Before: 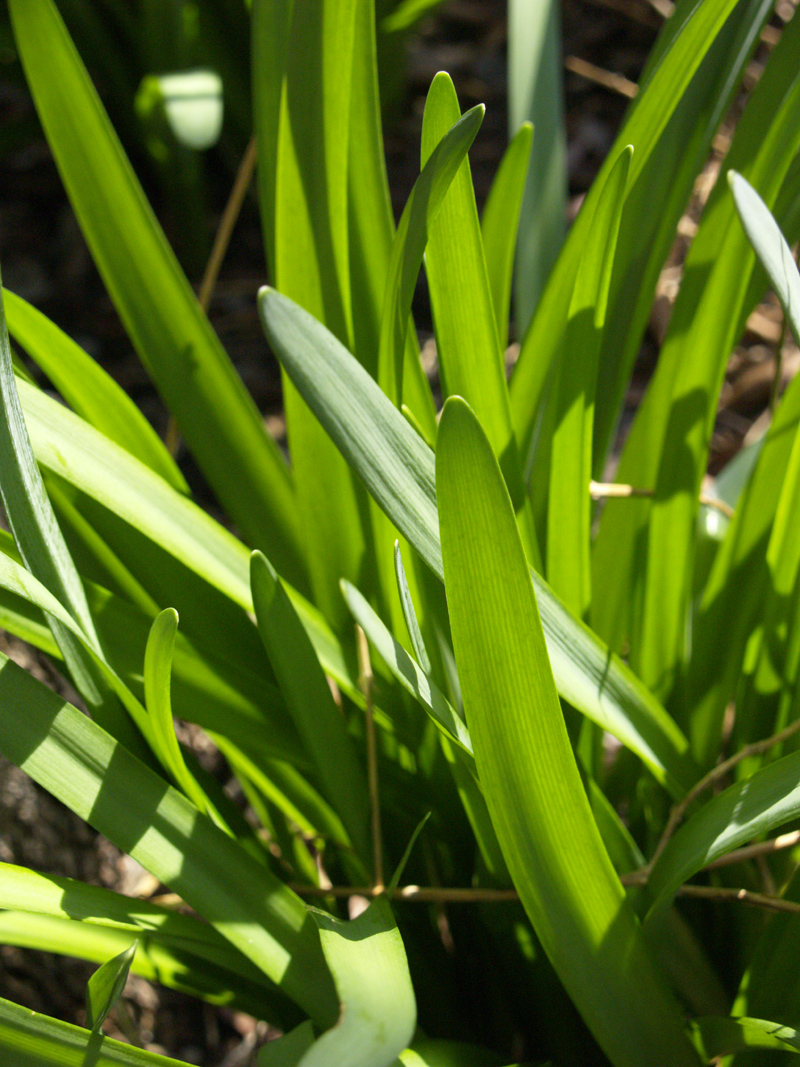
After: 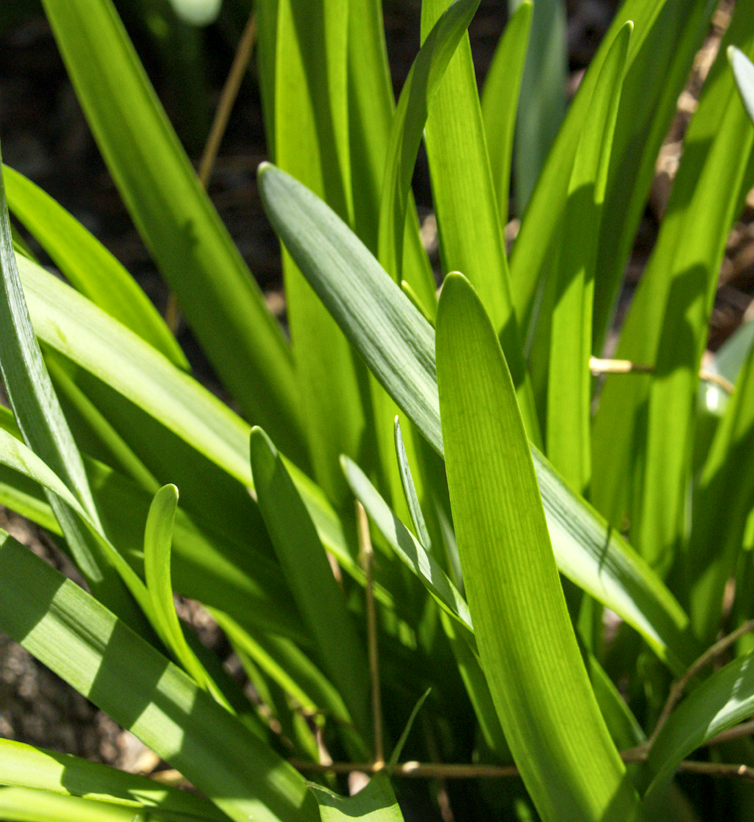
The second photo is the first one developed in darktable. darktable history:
local contrast: on, module defaults
crop and rotate: angle 0.03°, top 11.643%, right 5.651%, bottom 11.189%
